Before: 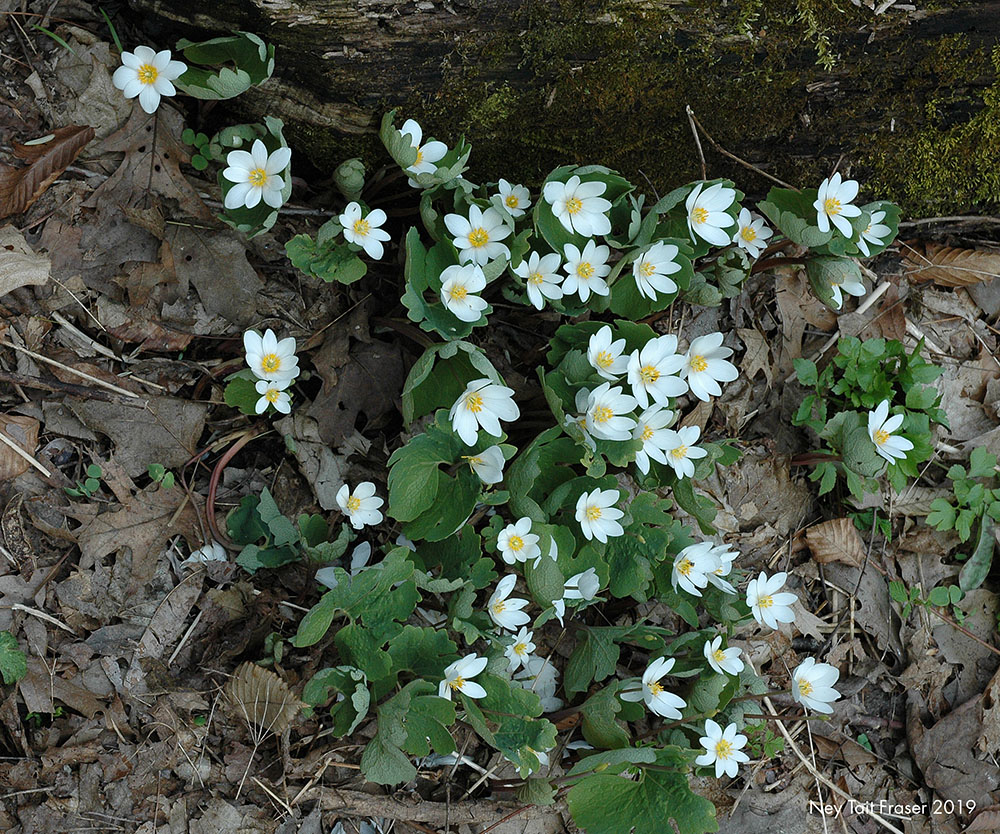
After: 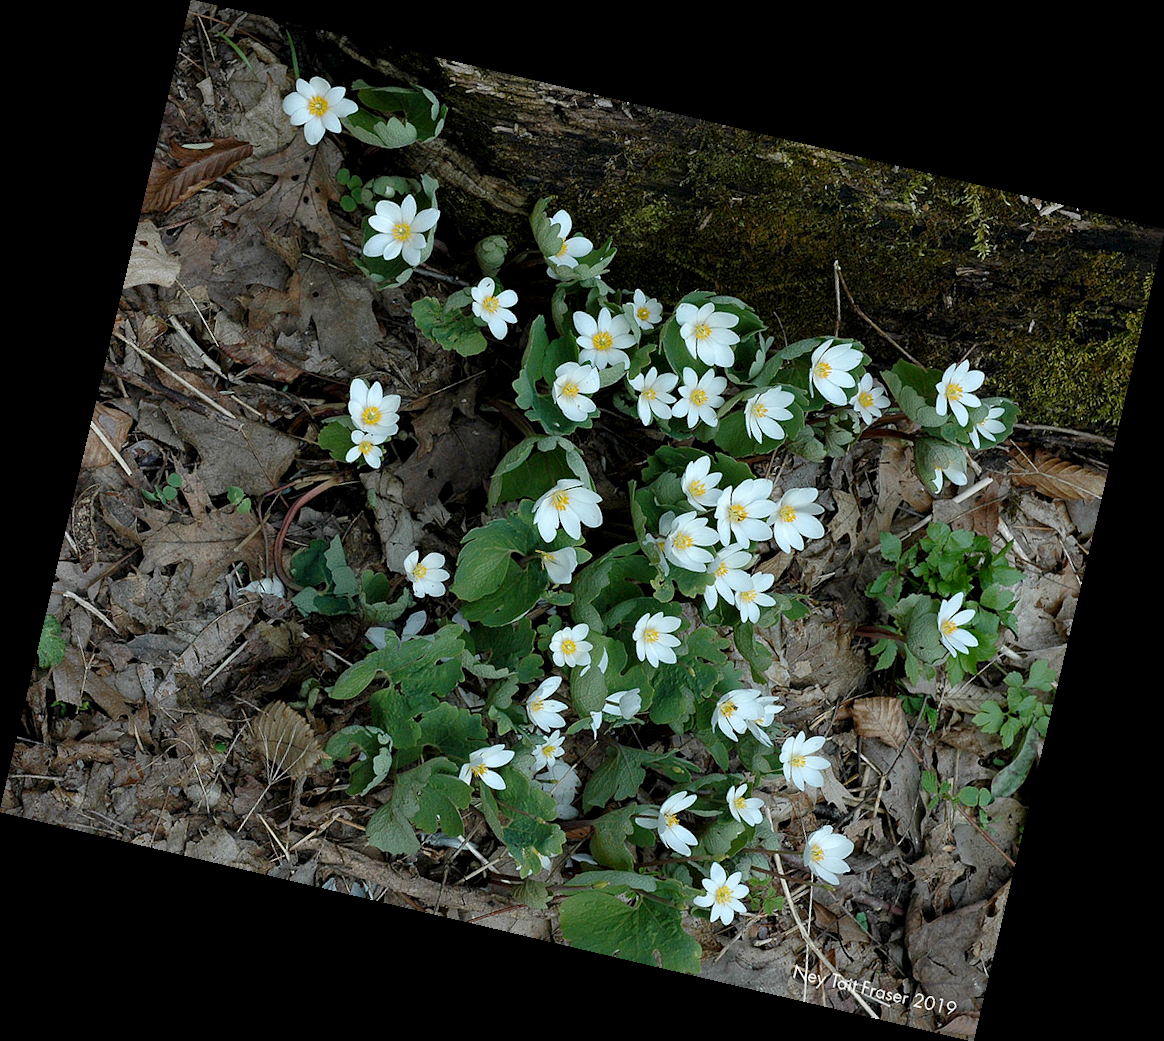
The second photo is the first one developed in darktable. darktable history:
rotate and perspective: rotation 13.27°, automatic cropping off
exposure: black level correction 0.005, exposure 0.014 EV, compensate highlight preservation false
